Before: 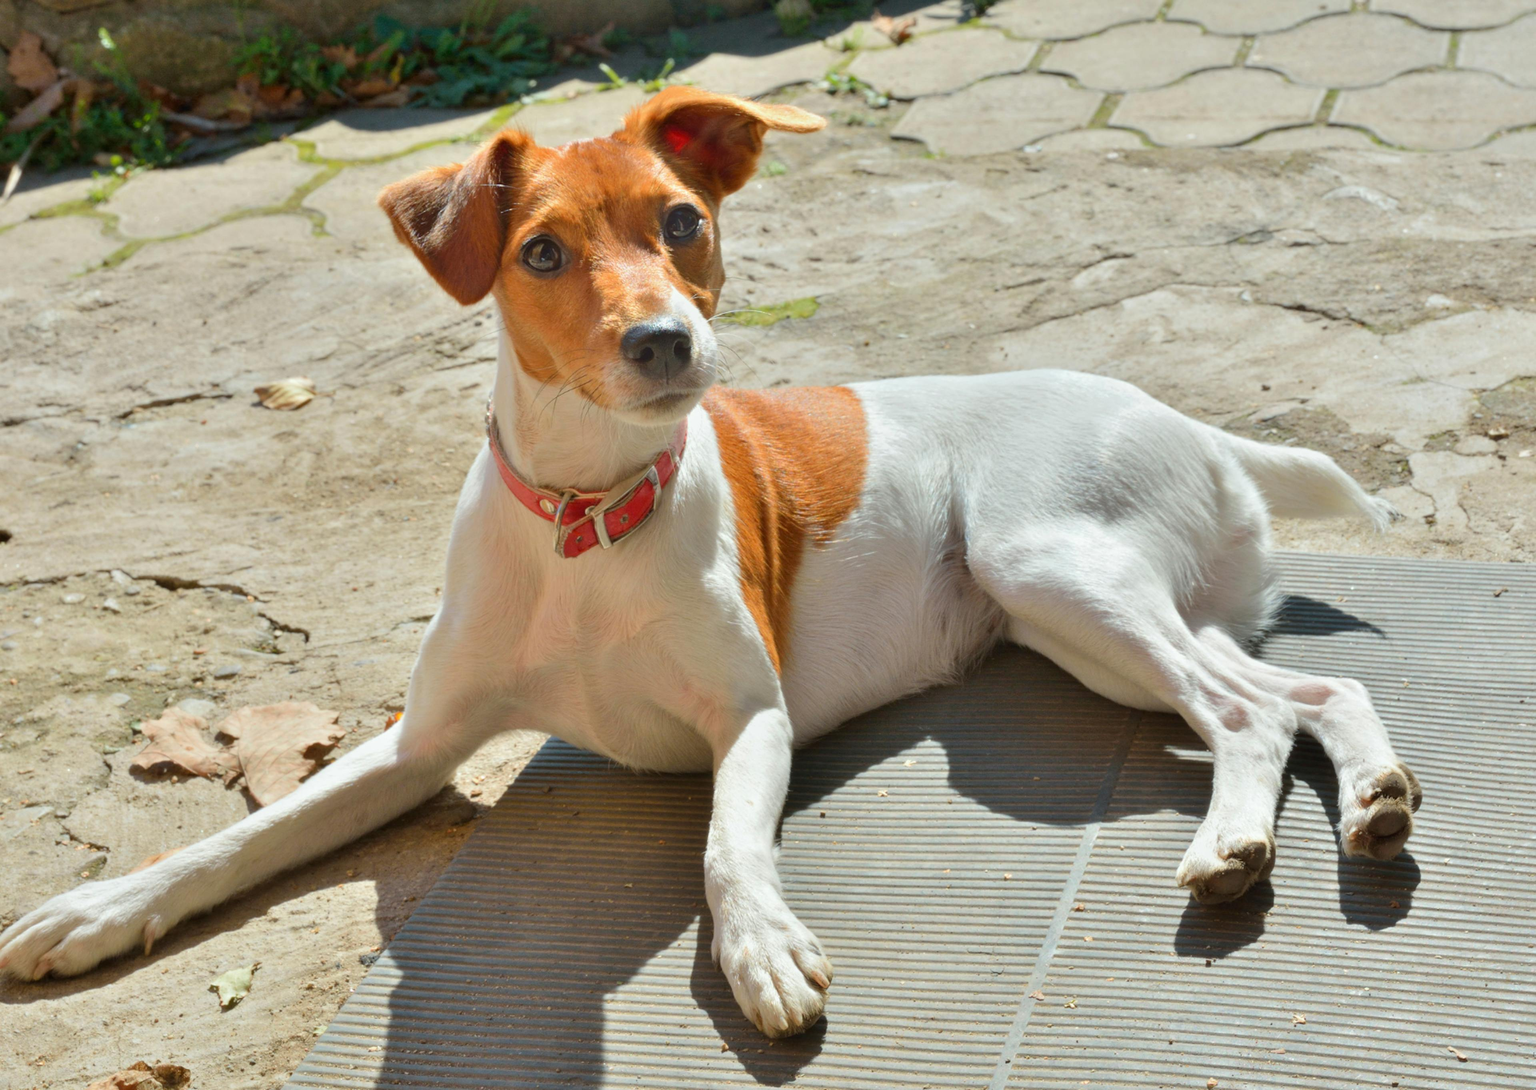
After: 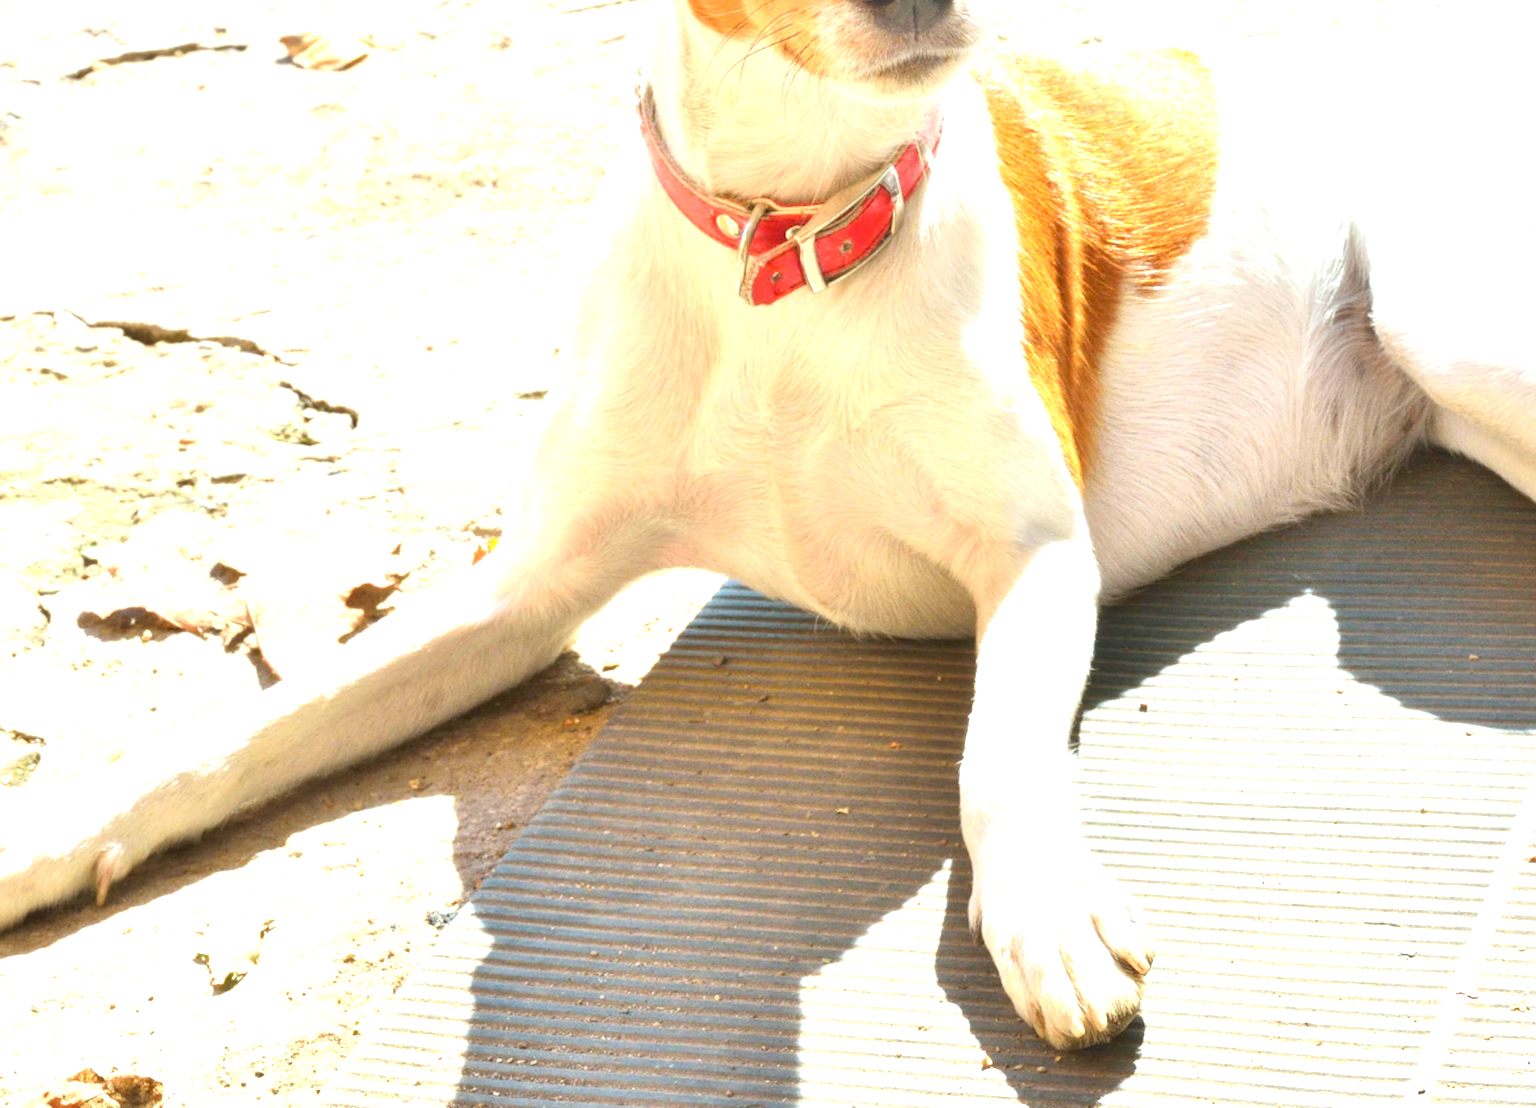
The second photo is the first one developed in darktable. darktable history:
exposure: black level correction 0, exposure 1.744 EV, compensate highlight preservation false
crop and rotate: angle -0.995°, left 3.8%, top 32.258%, right 29.621%
